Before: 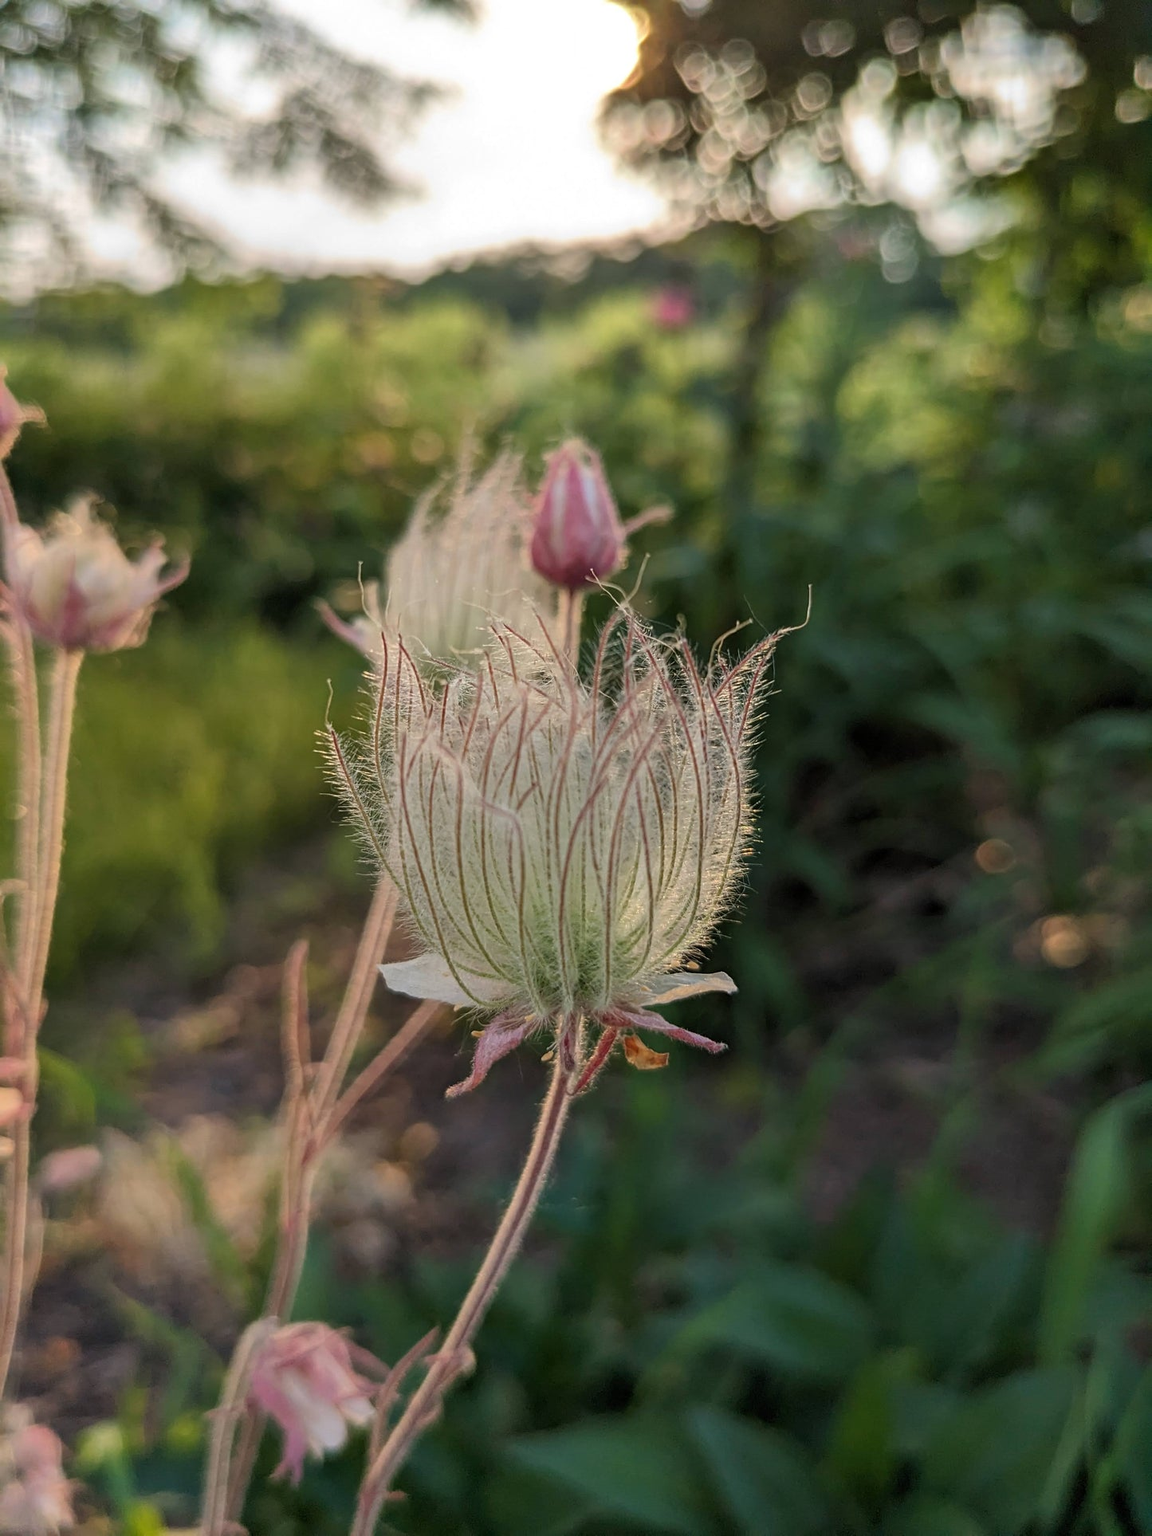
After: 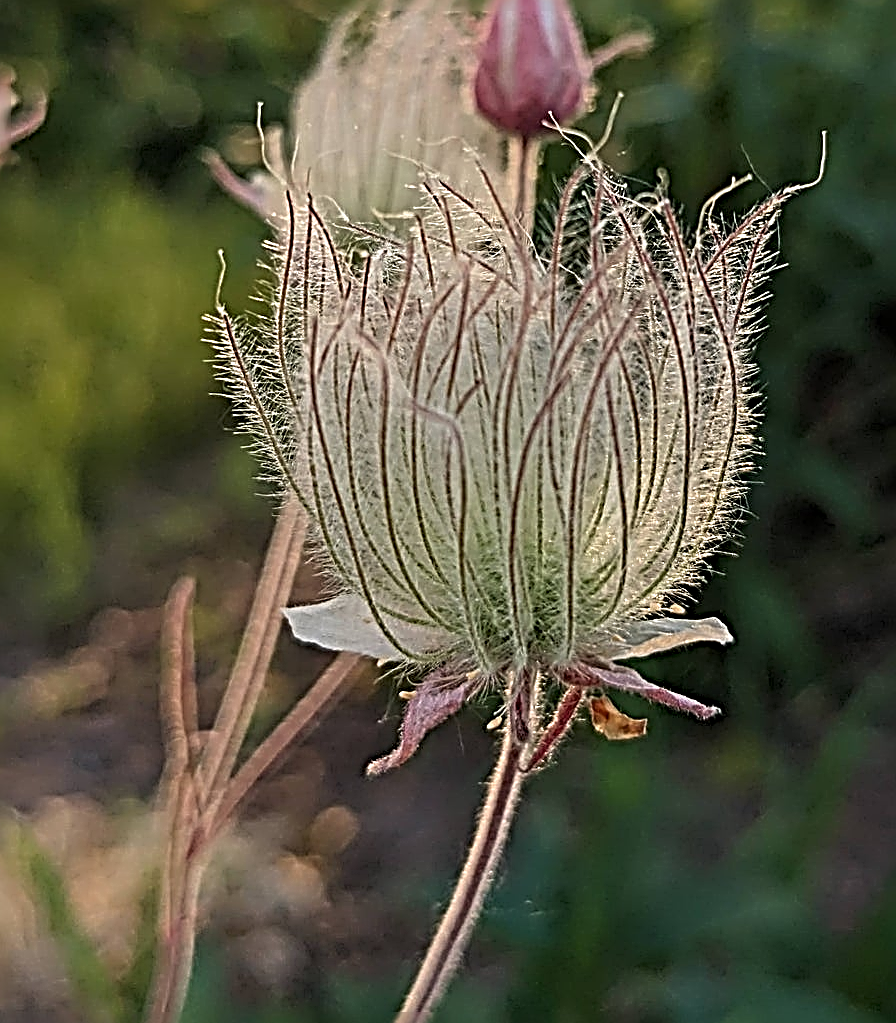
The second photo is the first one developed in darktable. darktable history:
crop: left 13.312%, top 31.28%, right 24.627%, bottom 15.582%
sharpen: radius 4.001, amount 2
